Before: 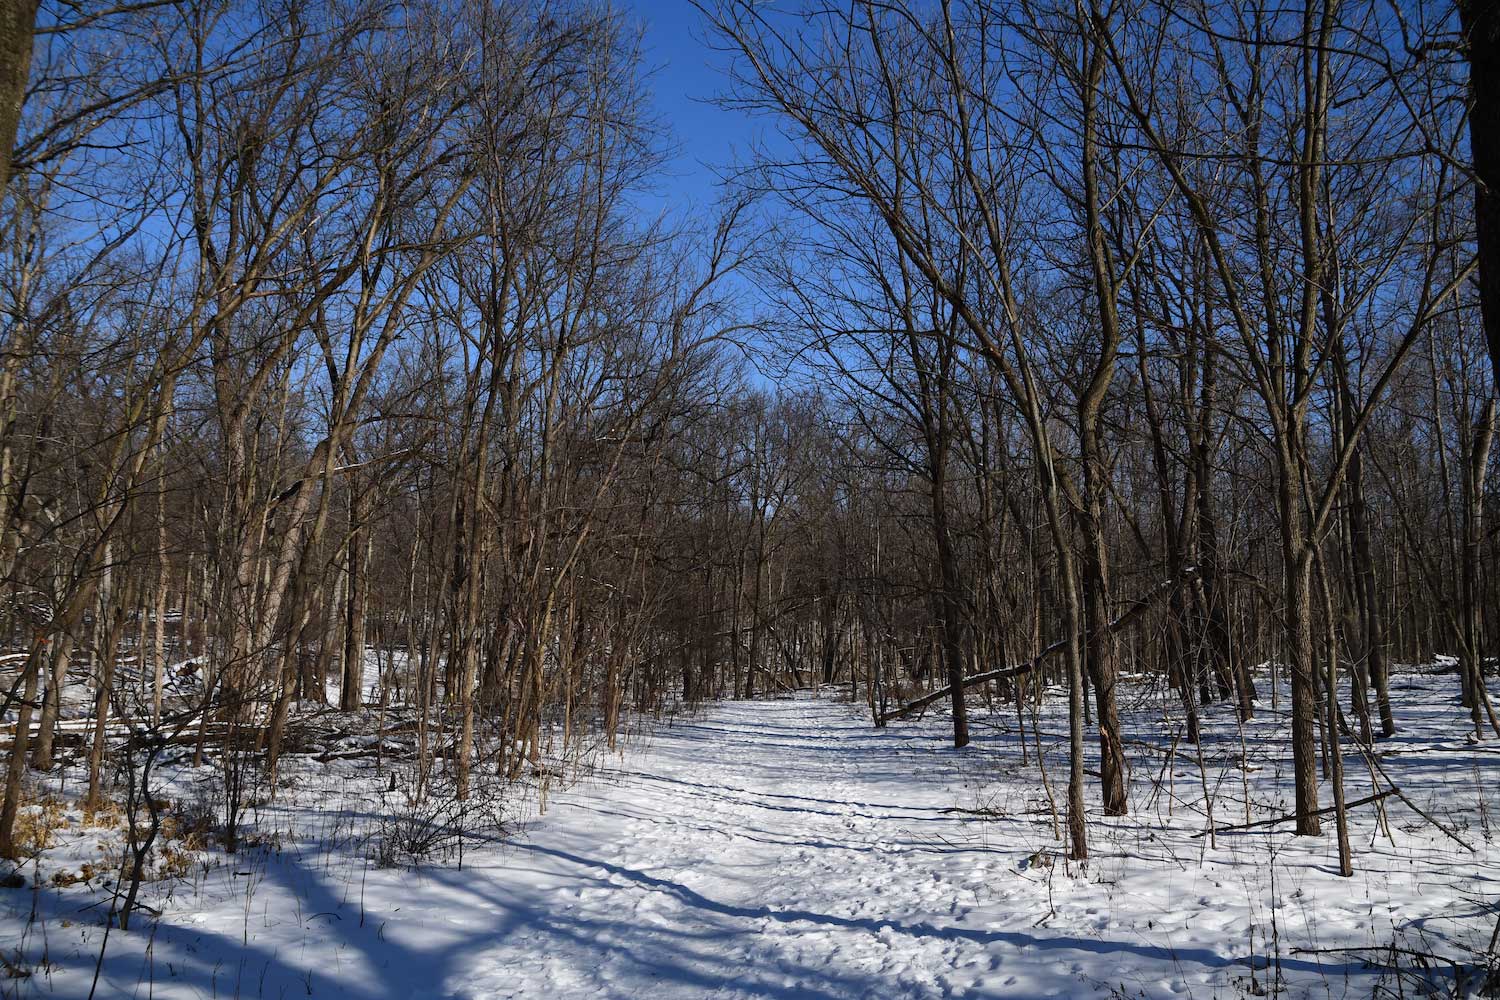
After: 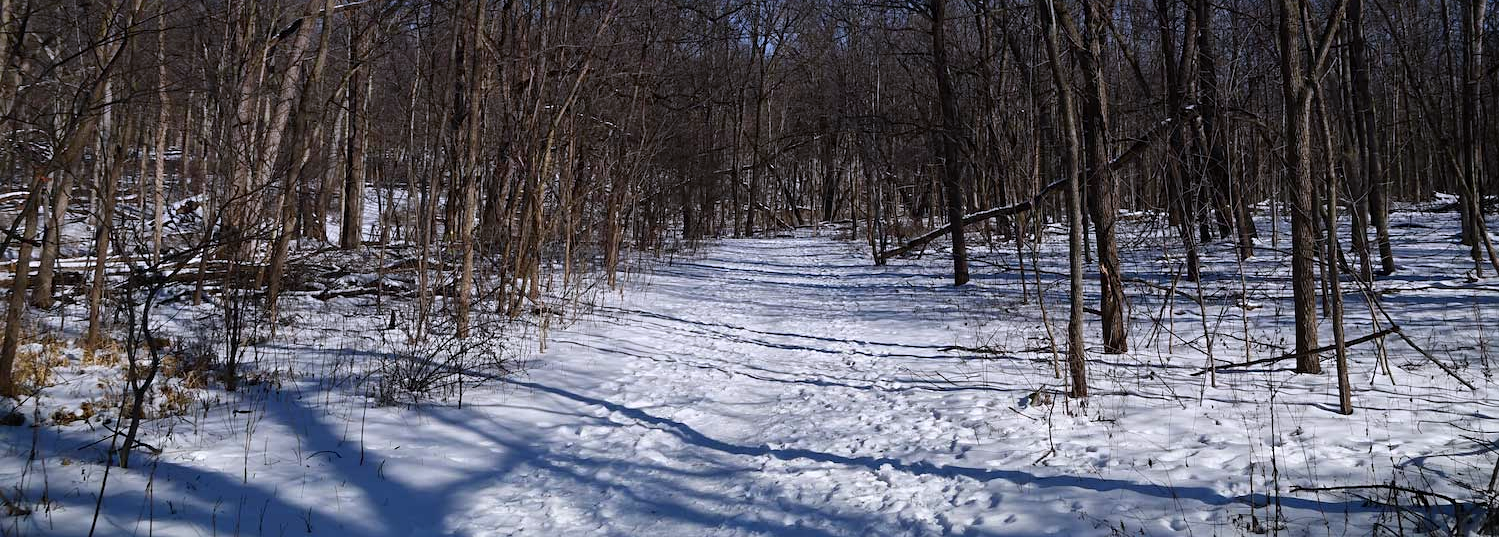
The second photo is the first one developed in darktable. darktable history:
exposure: exposure 0.161 EV, compensate highlight preservation false
crop and rotate: top 46.237%
sharpen: amount 0.2
graduated density: hue 238.83°, saturation 50%
